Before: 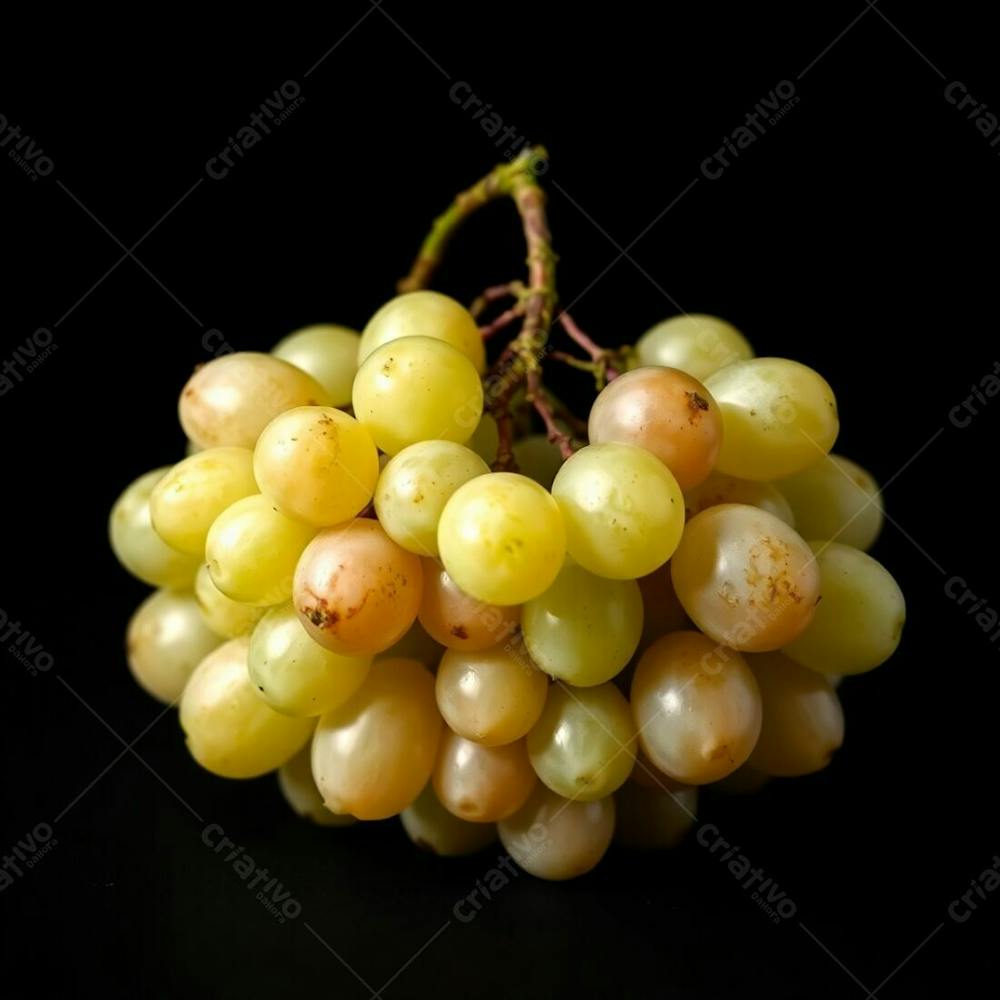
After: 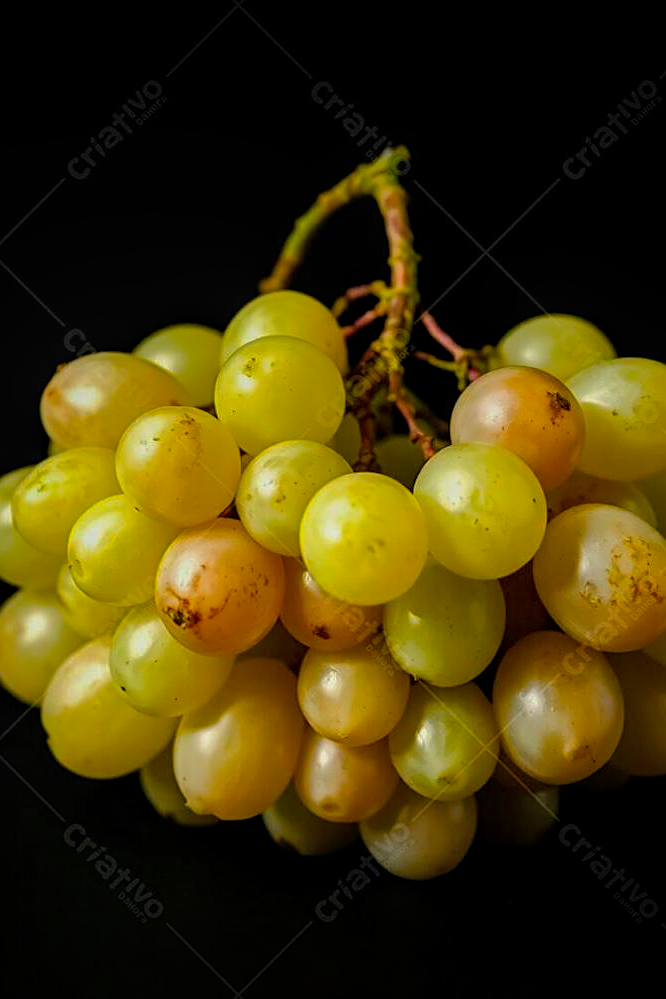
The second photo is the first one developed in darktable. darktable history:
color balance rgb: linear chroma grading › global chroma 8.388%, perceptual saturation grading › global saturation 20%, perceptual saturation grading › highlights 1.682%, perceptual saturation grading › shadows 50.019%
exposure: exposure -0.212 EV, compensate highlight preservation false
crop and rotate: left 13.842%, right 19.519%
sharpen: on, module defaults
local contrast: on, module defaults
shadows and highlights: shadows 25.45, highlights -70.16
vignetting: fall-off start 79.58%, brightness -0.587, saturation -0.119, width/height ratio 1.327
